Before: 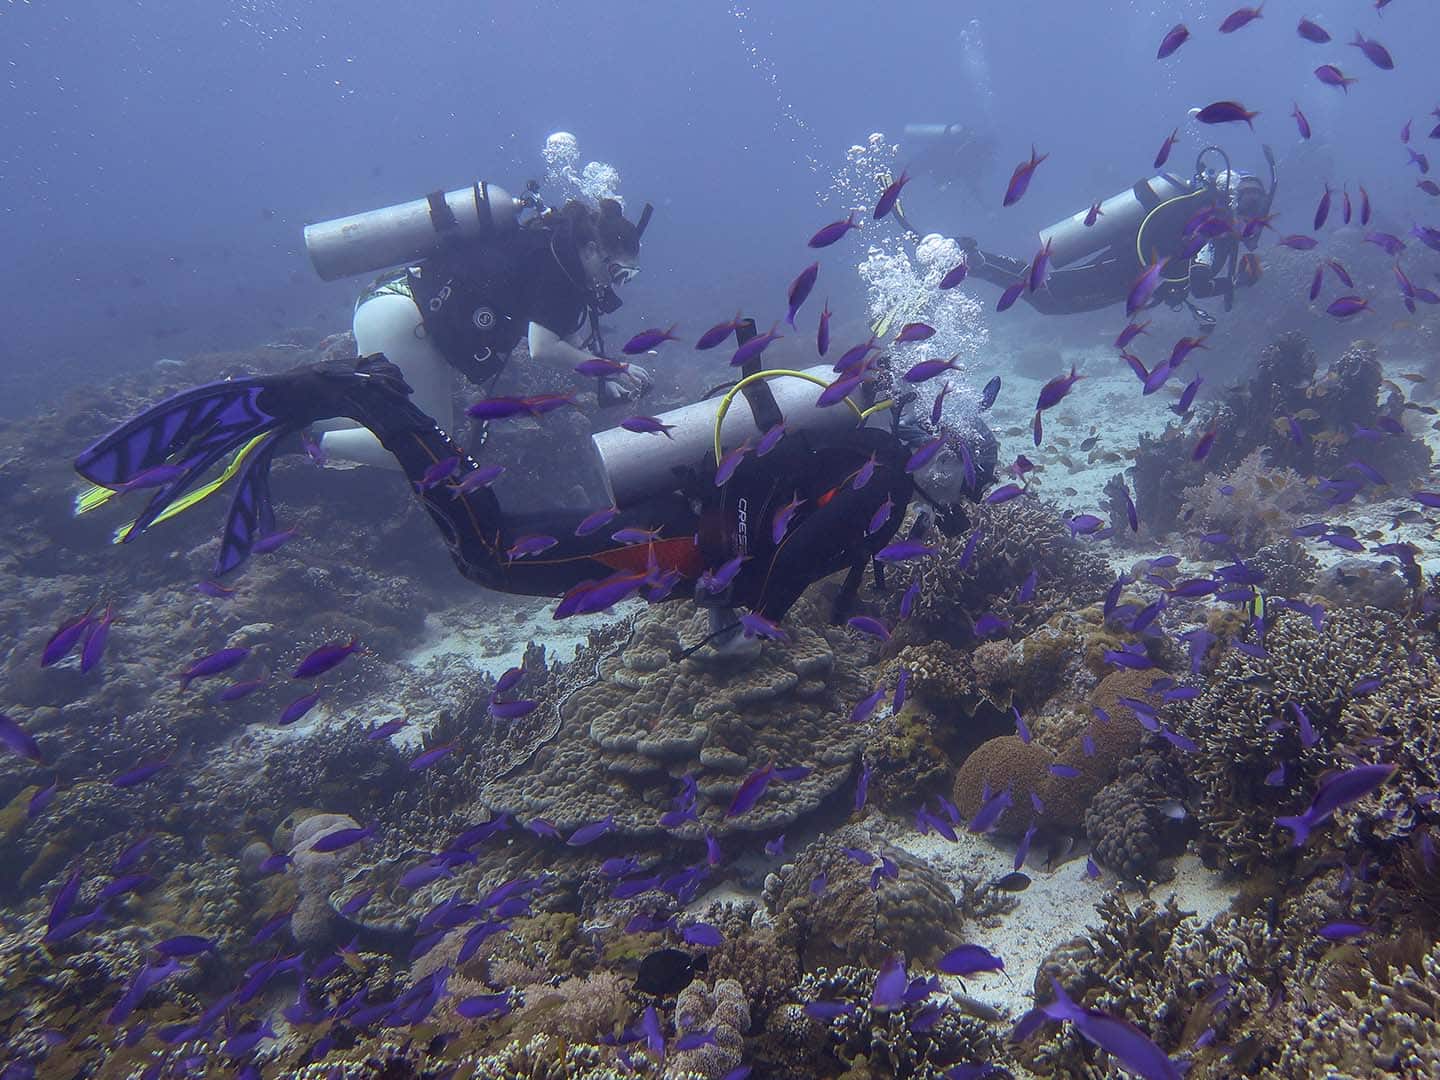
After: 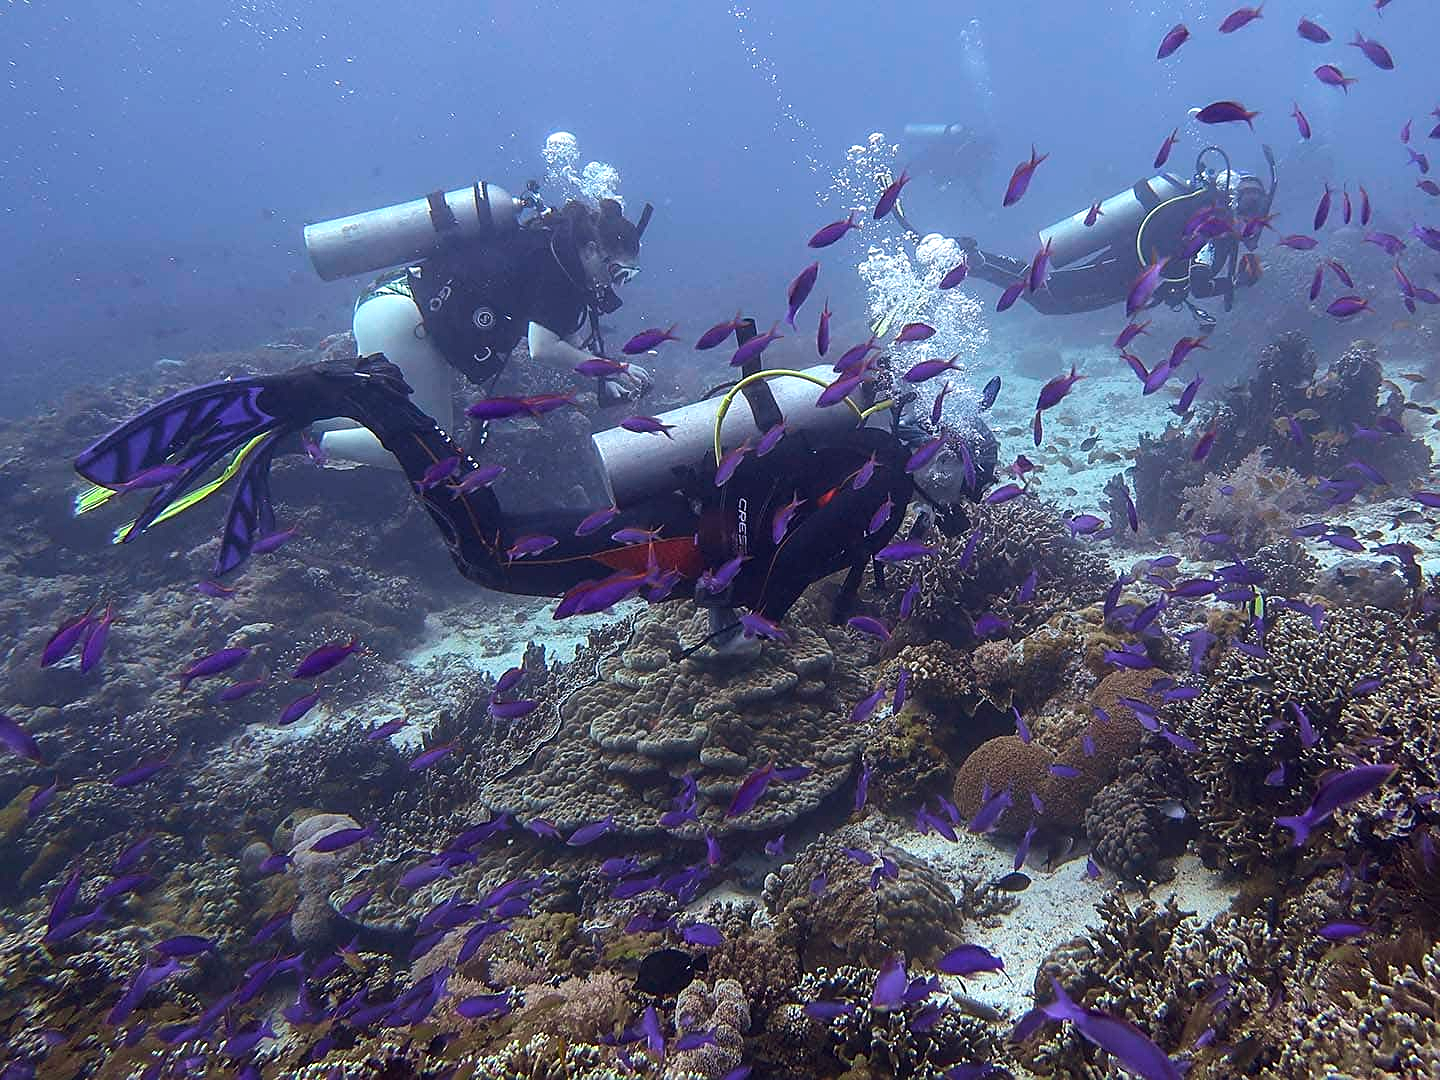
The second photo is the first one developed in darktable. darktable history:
exposure: compensate highlight preservation false
tone equalizer: -8 EV -0.417 EV, -7 EV -0.389 EV, -6 EV -0.333 EV, -5 EV -0.222 EV, -3 EV 0.222 EV, -2 EV 0.333 EV, -1 EV 0.389 EV, +0 EV 0.417 EV, edges refinement/feathering 500, mask exposure compensation -1.57 EV, preserve details no
sharpen: on, module defaults
